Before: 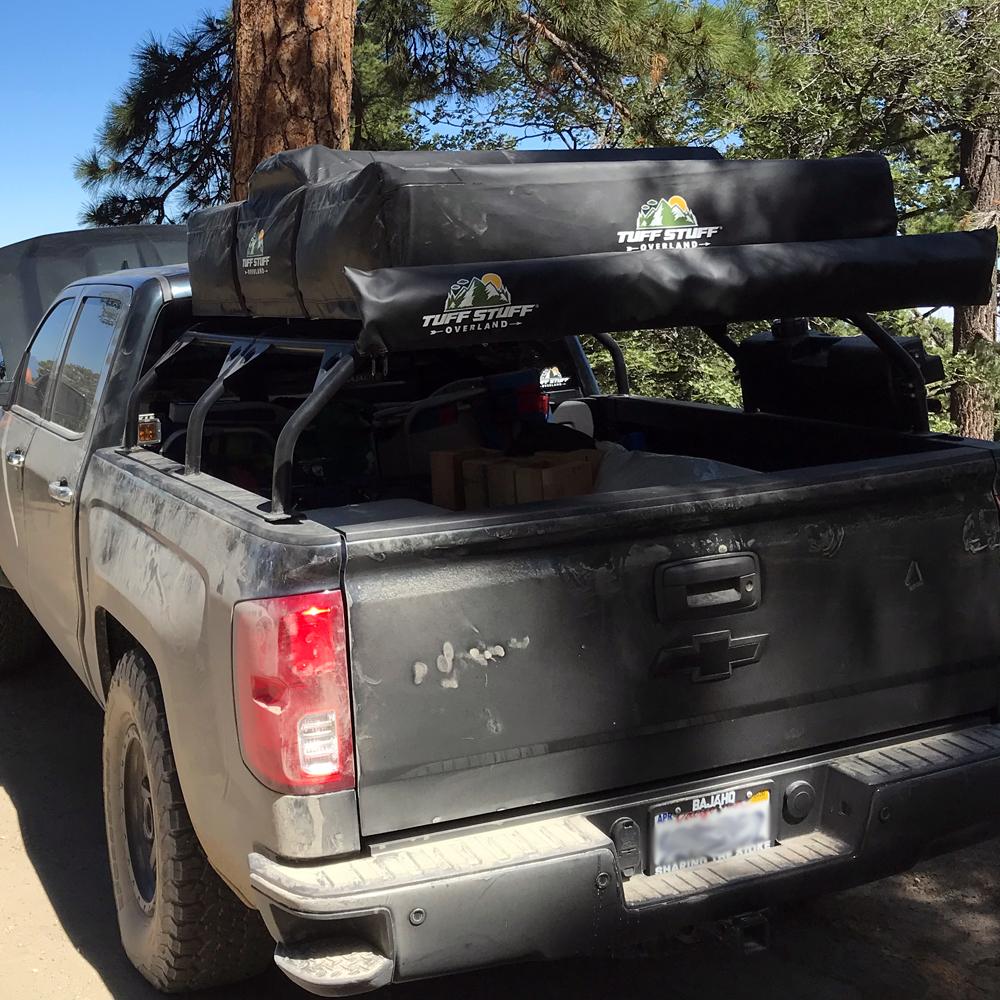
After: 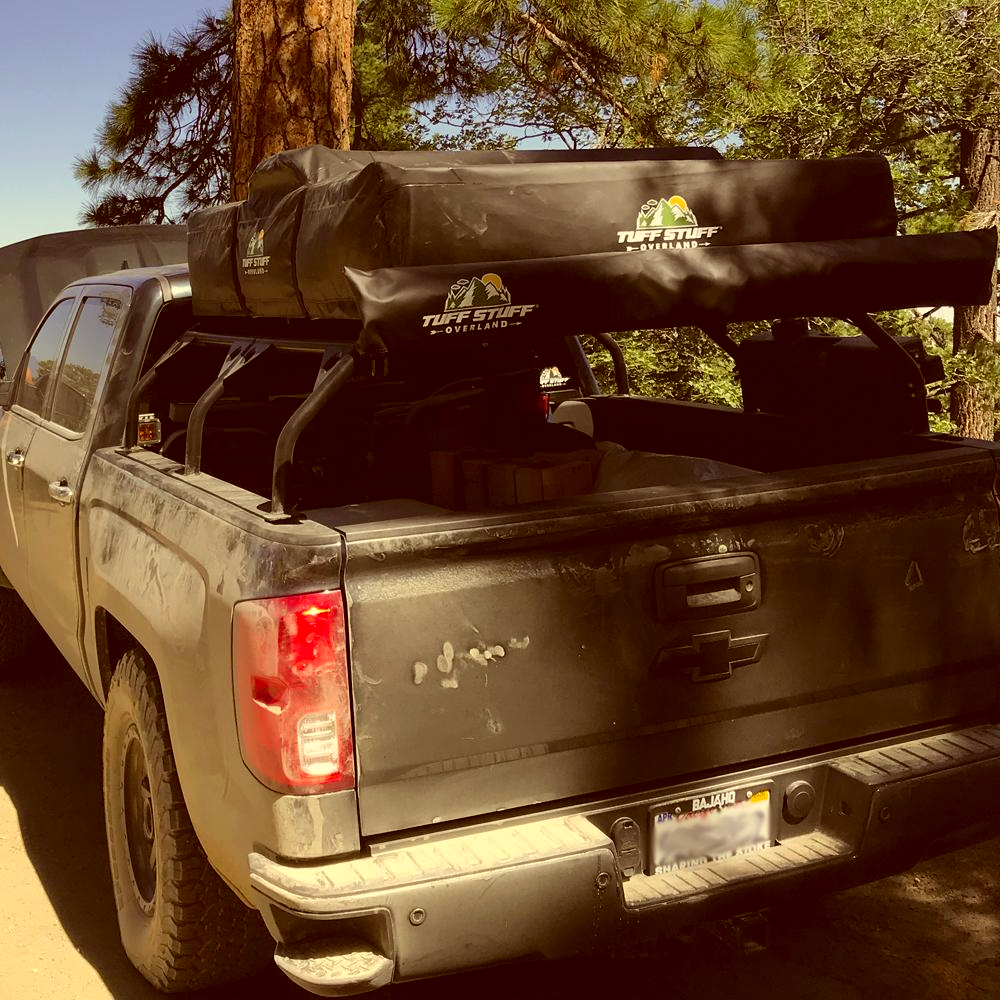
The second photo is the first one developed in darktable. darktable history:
color correction: highlights a* 1.03, highlights b* 24.05, shadows a* 15.89, shadows b* 24.3
